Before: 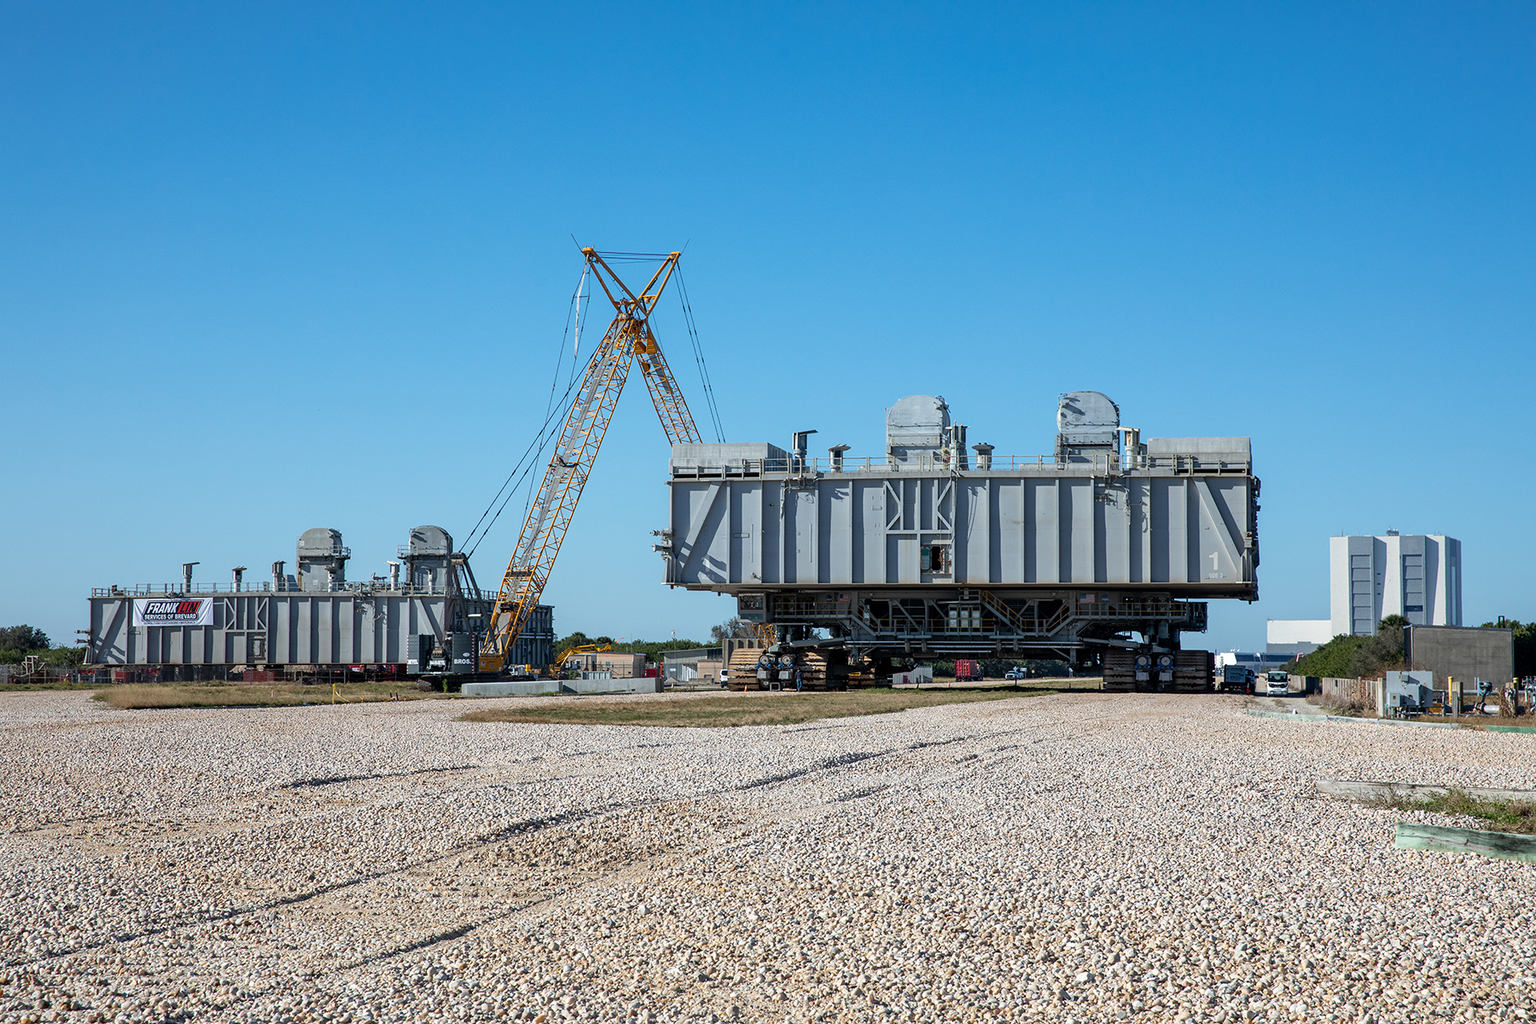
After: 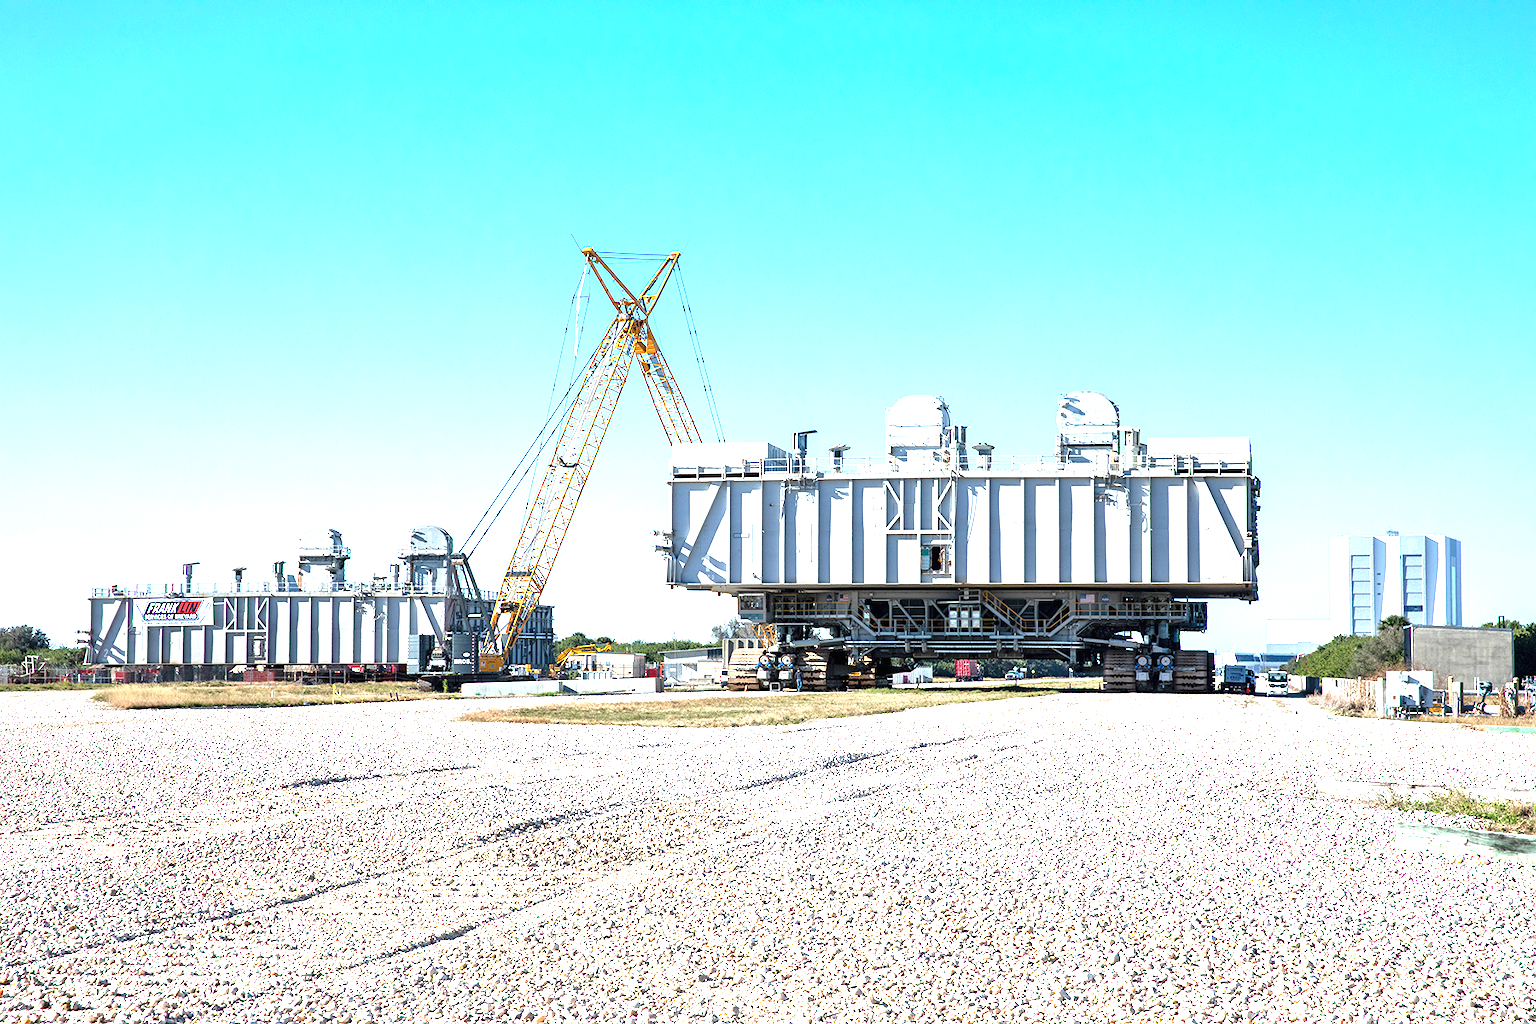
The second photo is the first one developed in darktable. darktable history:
color correction: saturation 0.98
exposure: black level correction 0, exposure 2 EV, compensate highlight preservation false
